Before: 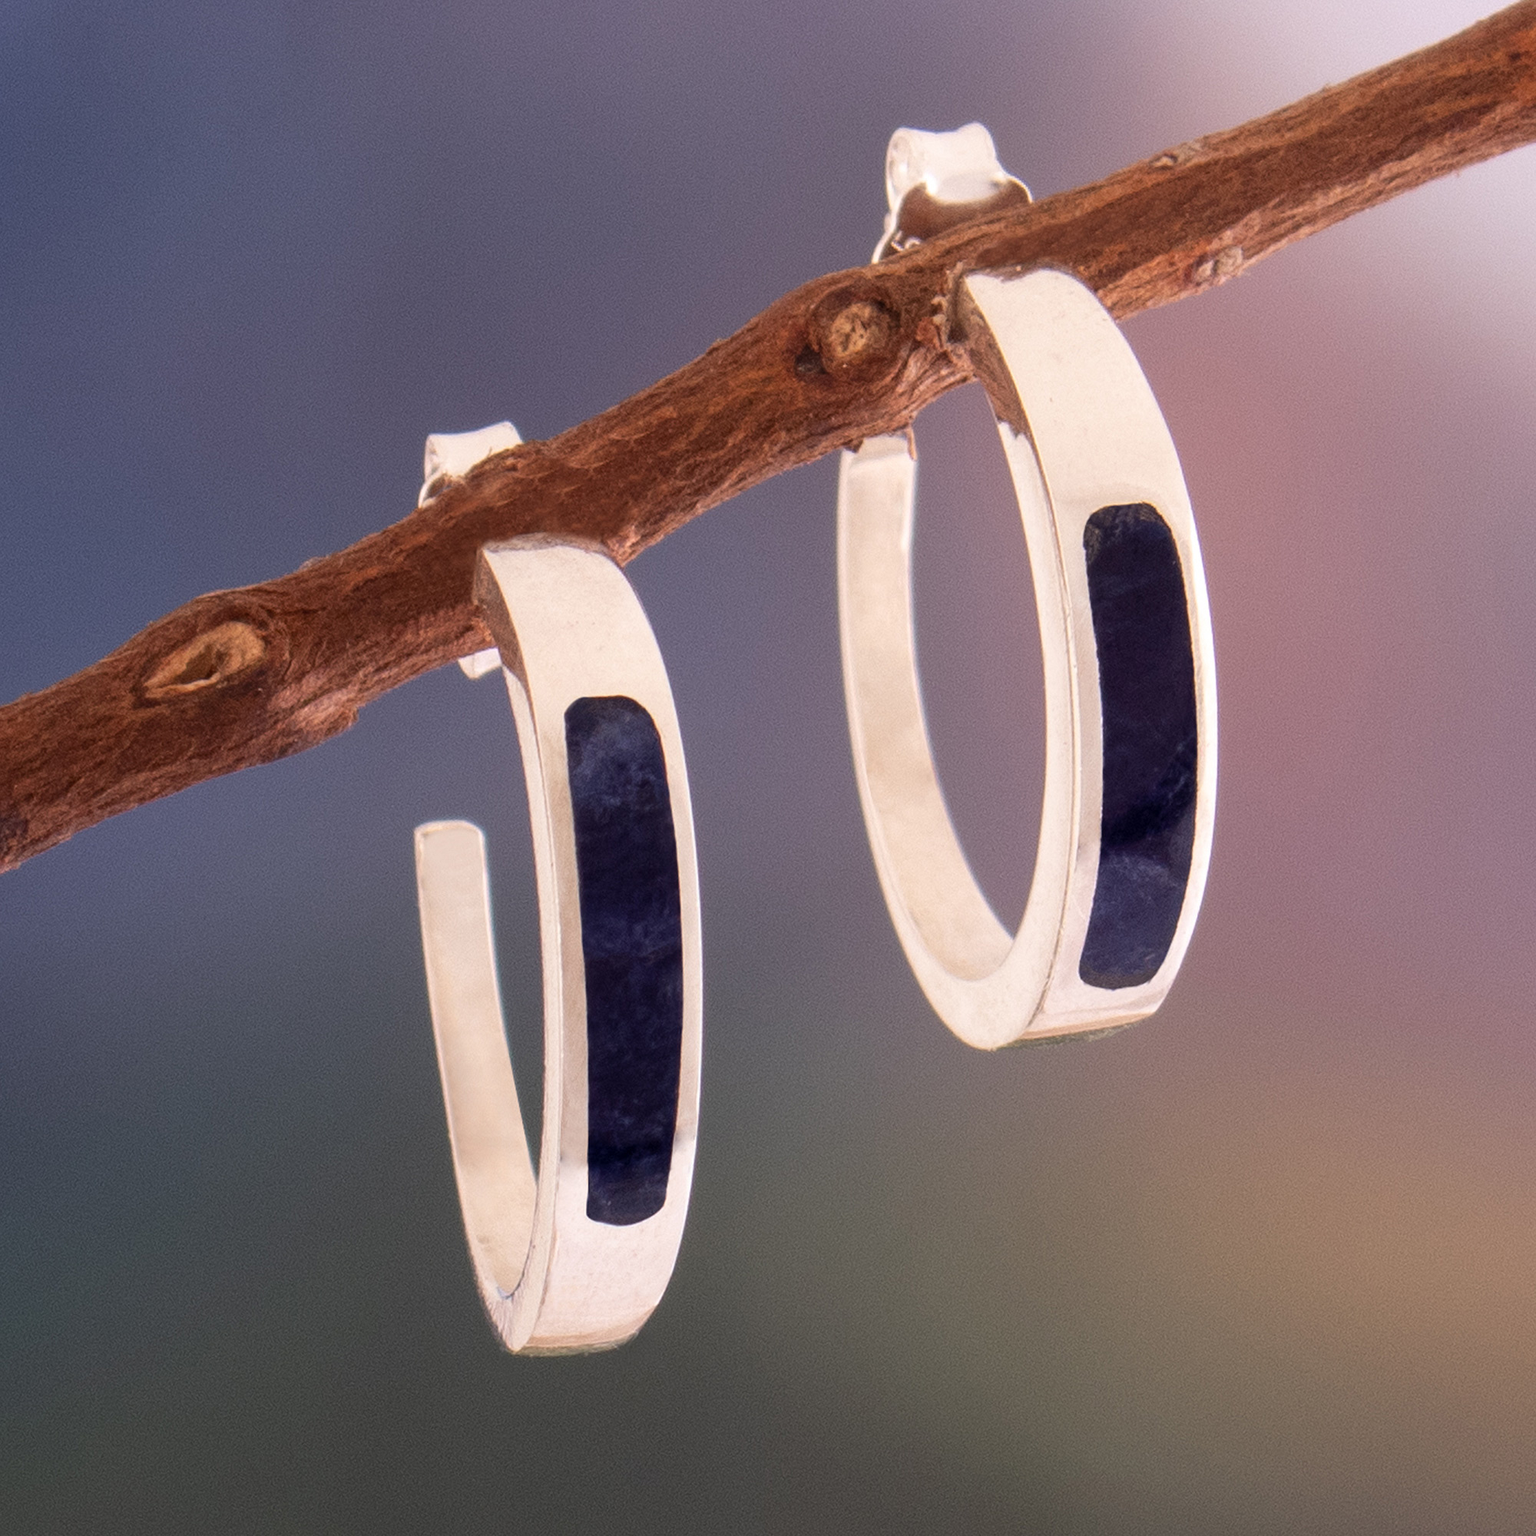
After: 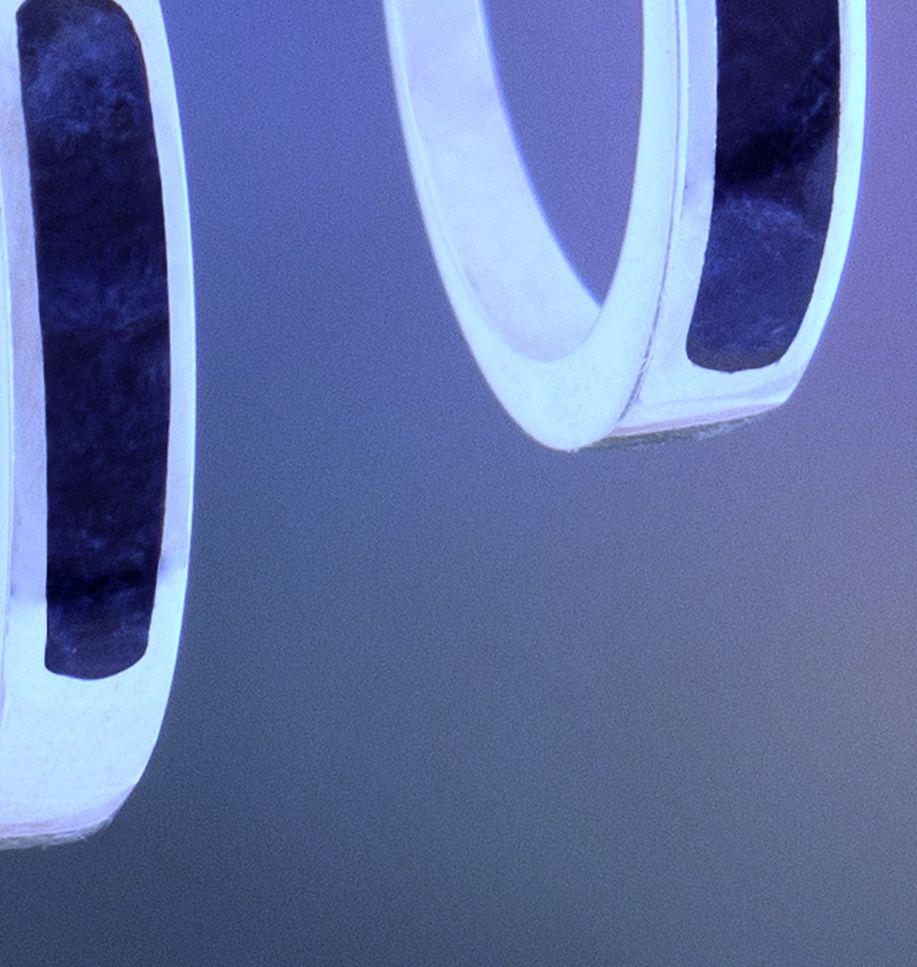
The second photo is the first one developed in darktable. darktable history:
crop: left 35.976%, top 45.819%, right 18.162%, bottom 5.807%
white balance: red 0.766, blue 1.537
